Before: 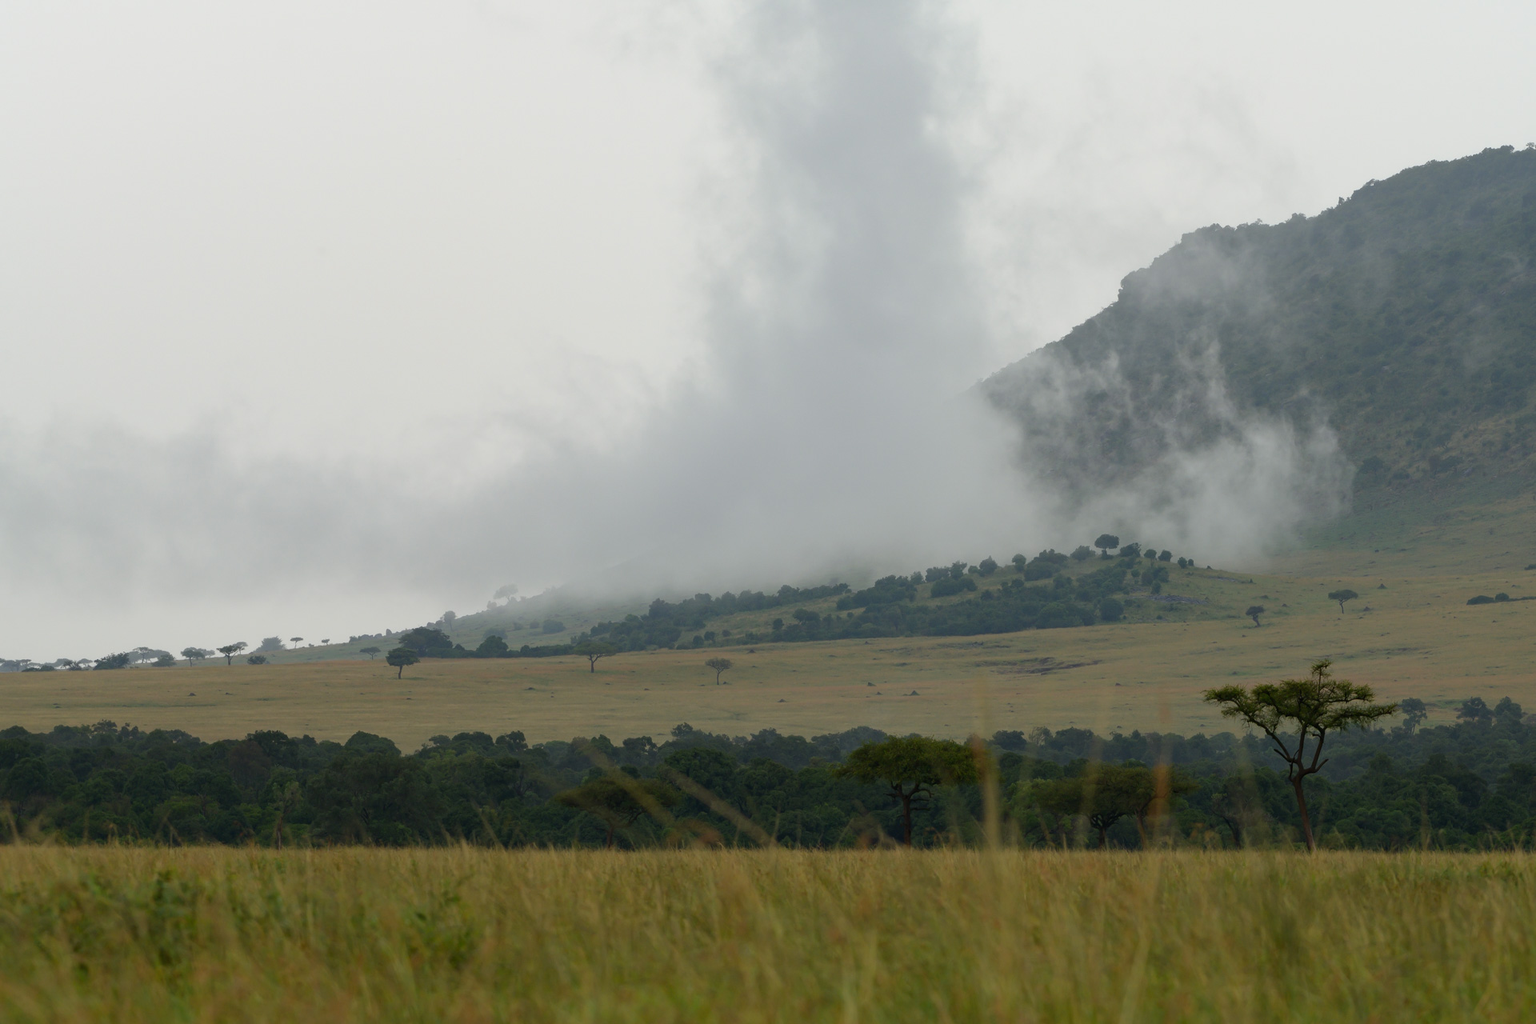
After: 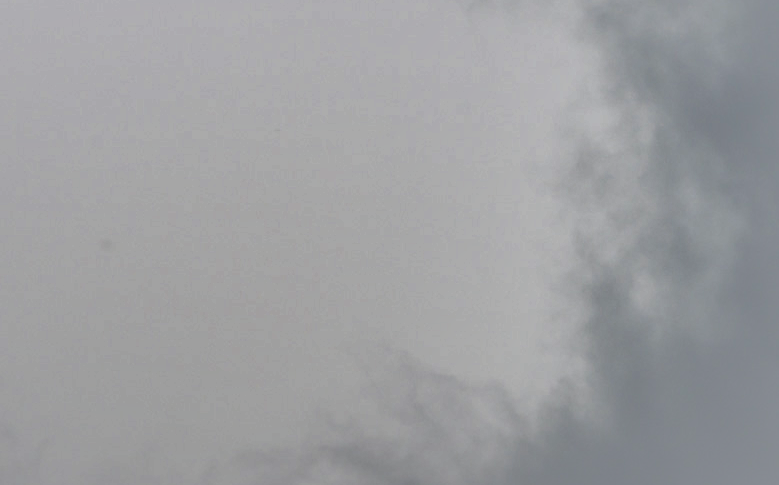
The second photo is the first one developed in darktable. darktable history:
crop: left 15.452%, top 5.459%, right 43.956%, bottom 56.62%
local contrast: on, module defaults
white balance: red 1.004, blue 1.024
shadows and highlights: shadows -19.91, highlights -73.15
